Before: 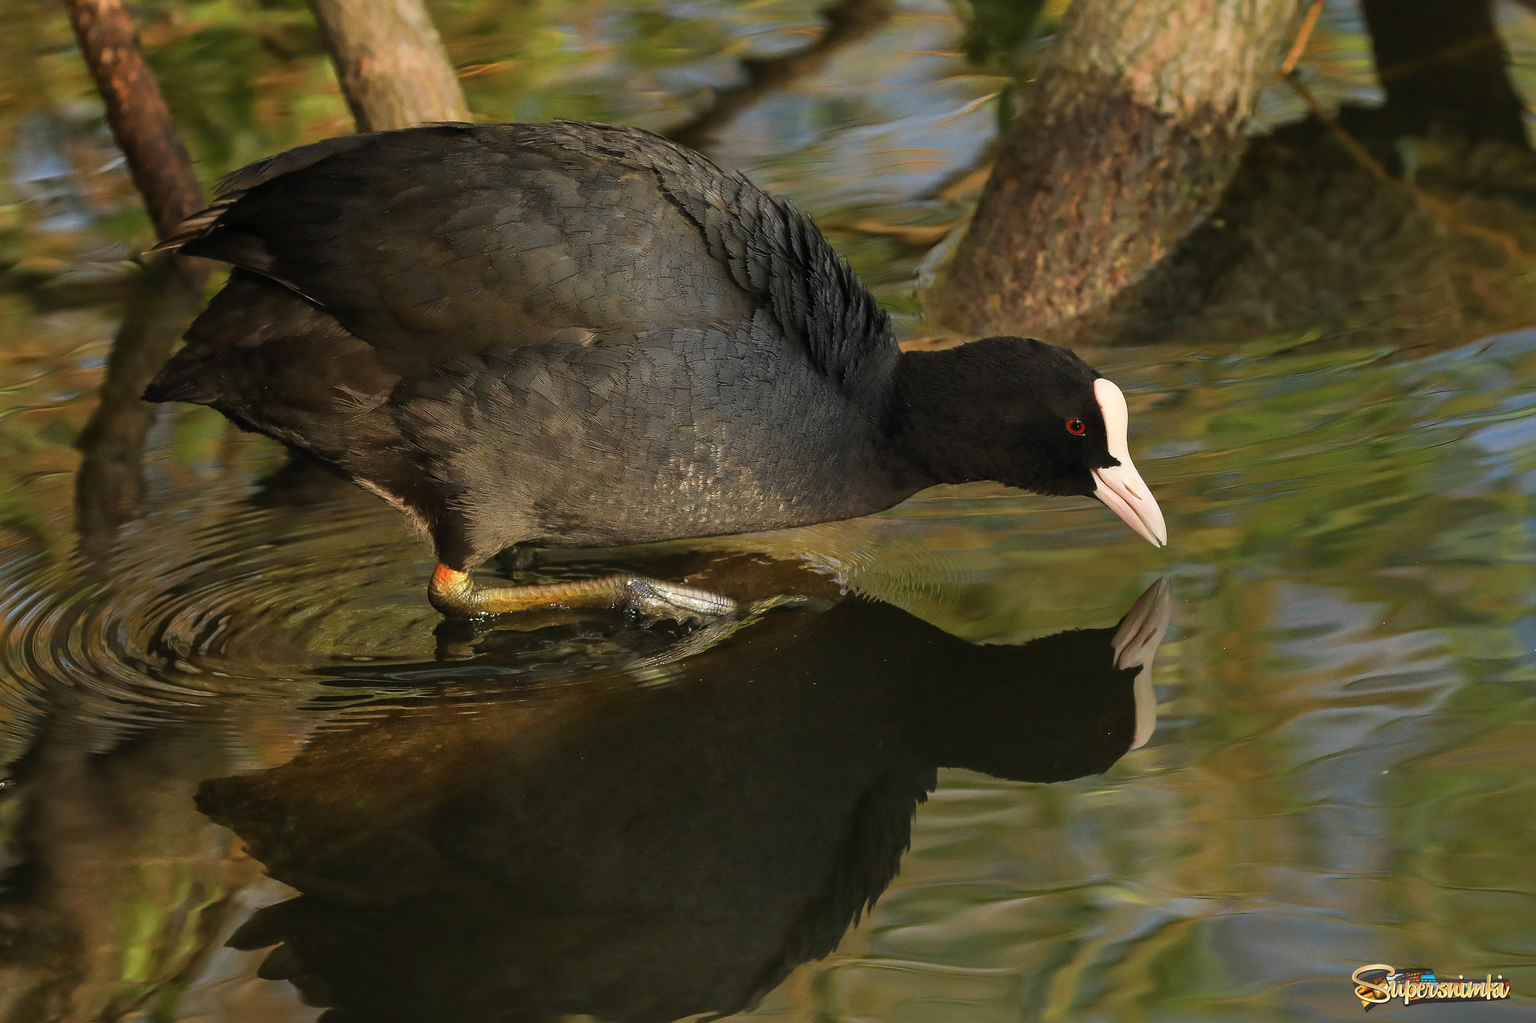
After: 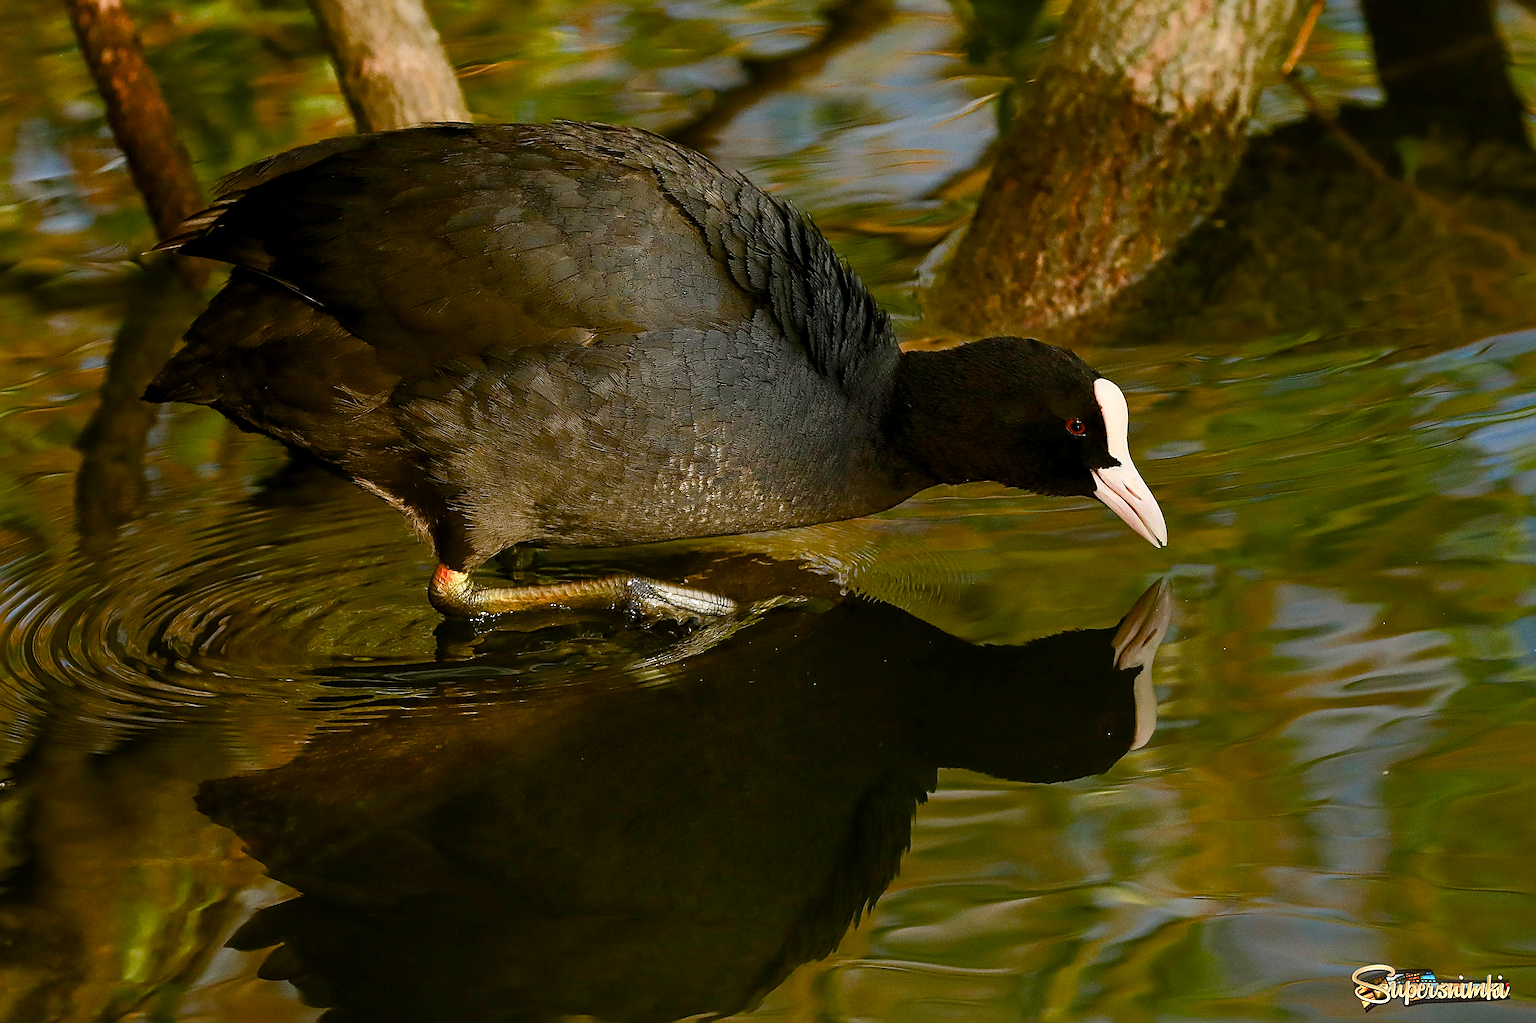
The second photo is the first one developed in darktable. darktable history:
sharpen: on, module defaults
color balance rgb: shadows lift › chroma 3.666%, shadows lift › hue 91.46°, global offset › luminance -0.466%, linear chroma grading › global chroma 9.713%, perceptual saturation grading › global saturation 24.963%, perceptual saturation grading › highlights -50.375%, perceptual saturation grading › shadows 30.212%, saturation formula JzAzBz (2021)
